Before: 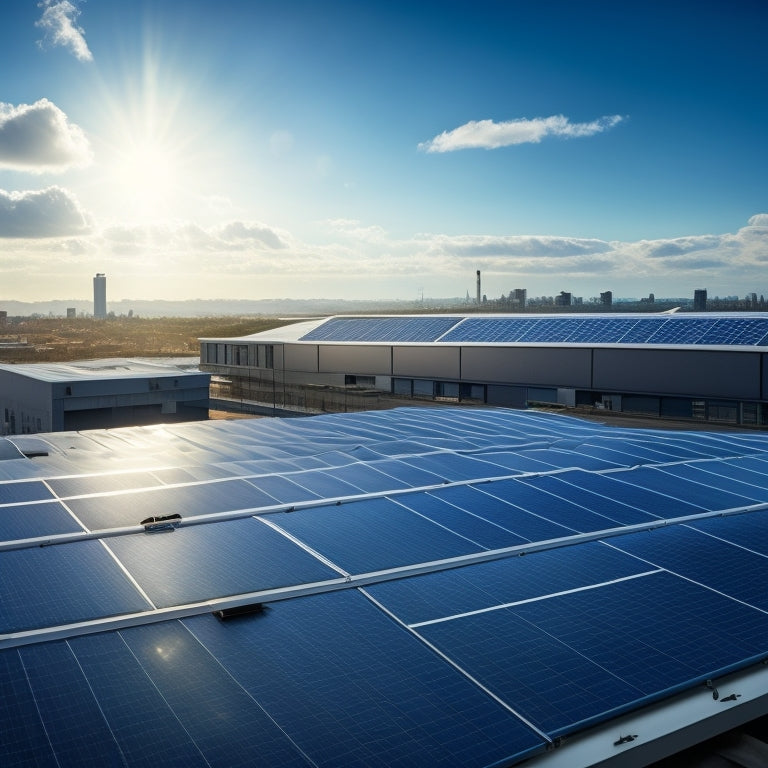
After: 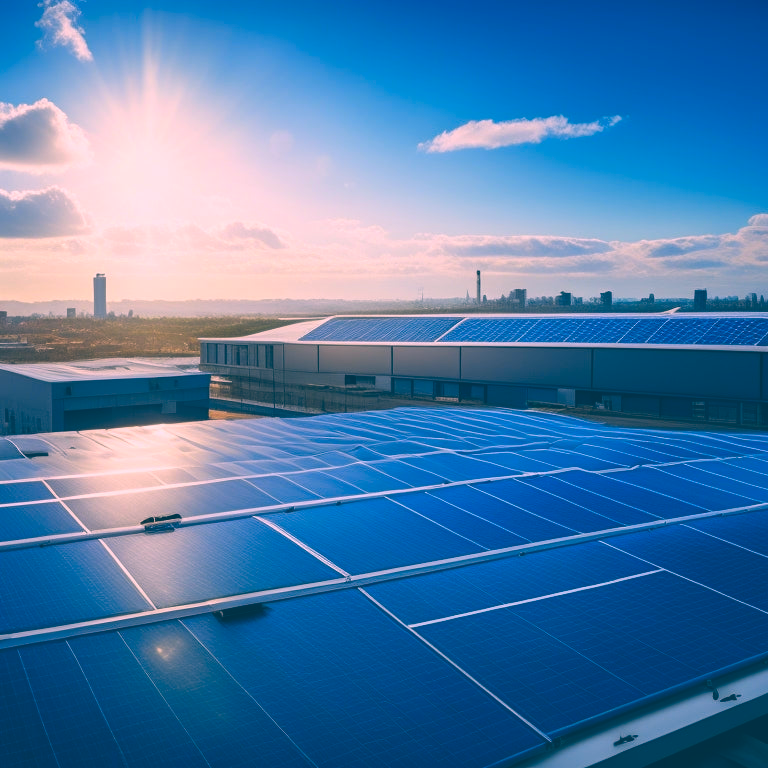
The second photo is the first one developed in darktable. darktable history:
color correction: highlights a* 17.03, highlights b* 0.205, shadows a* -15.38, shadows b* -14.56, saturation 1.5
exposure: black level correction -0.025, exposure -0.117 EV, compensate highlight preservation false
